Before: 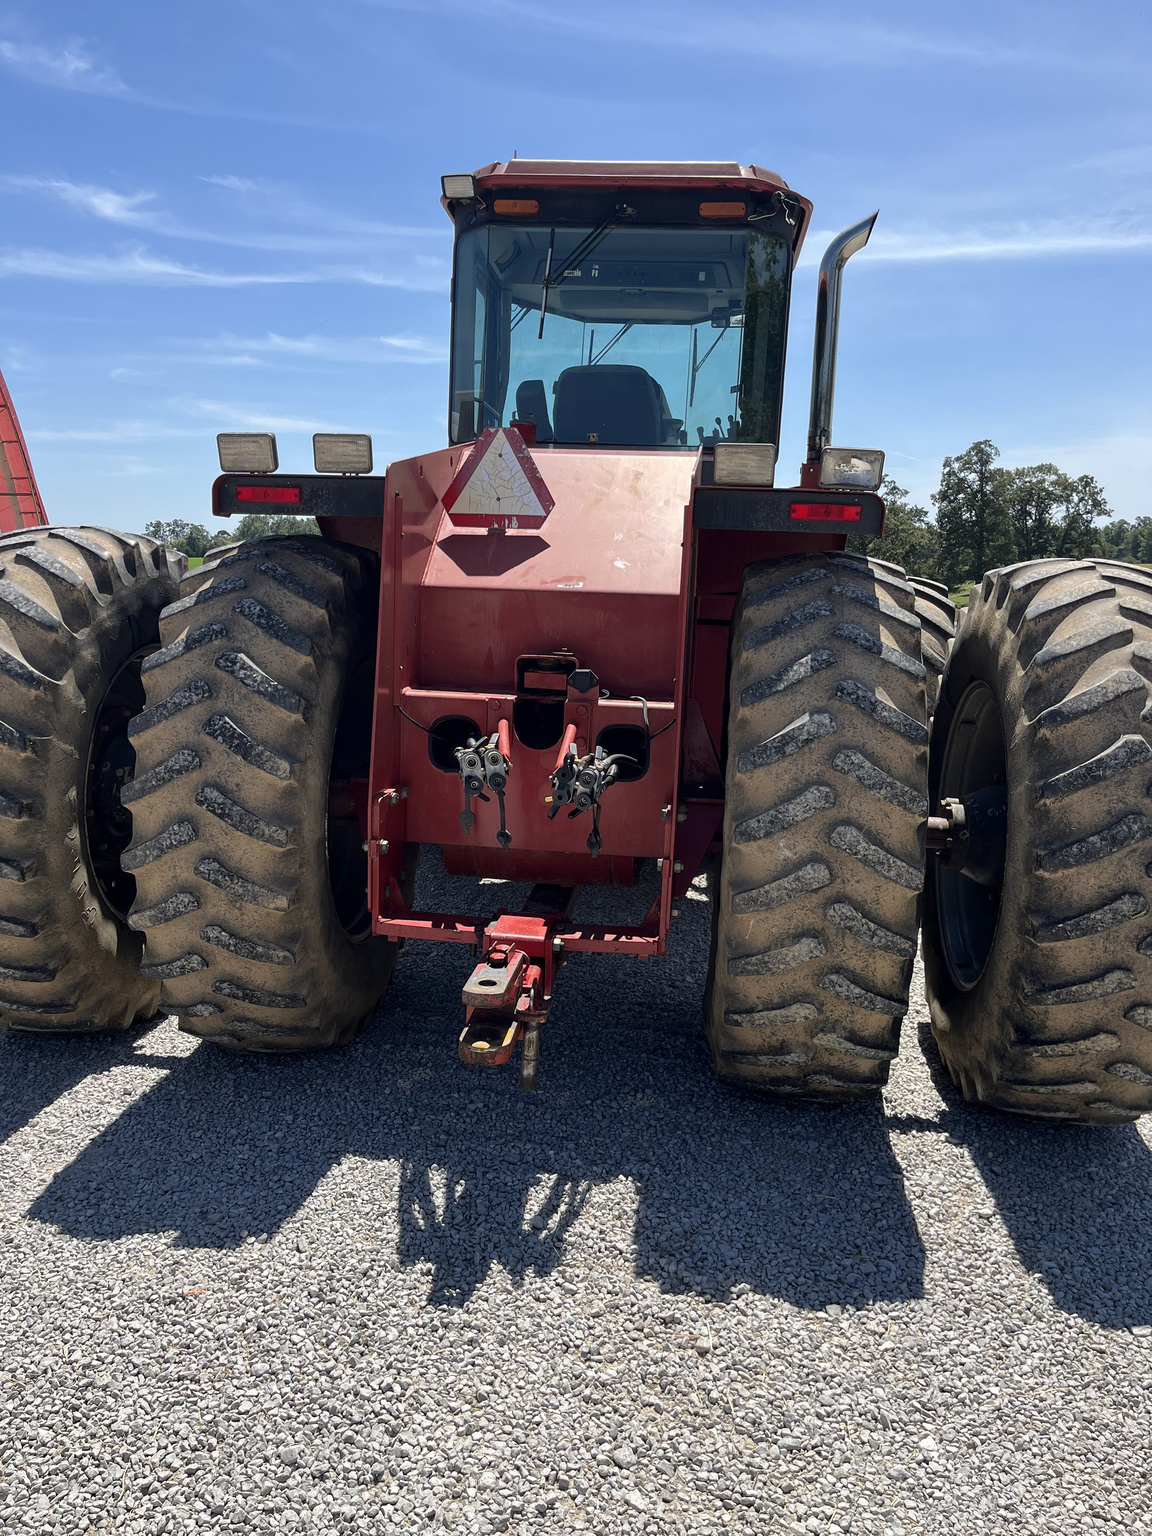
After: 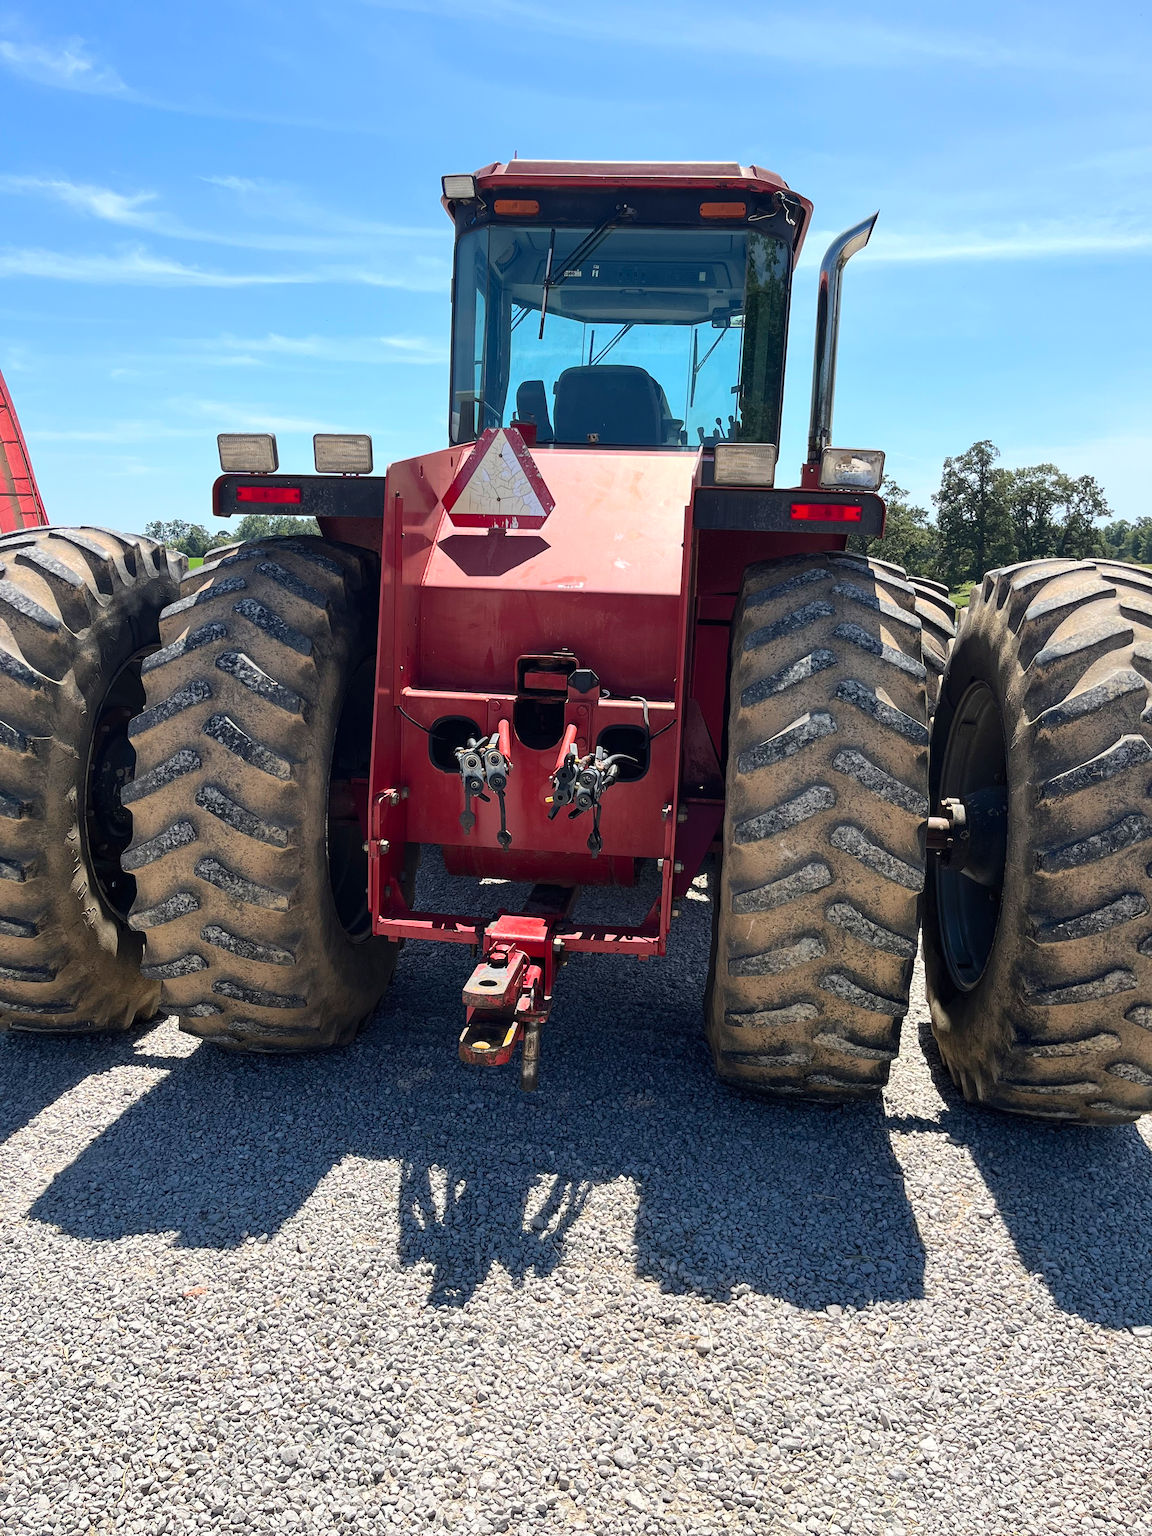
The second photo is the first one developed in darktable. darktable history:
contrast brightness saturation: contrast 0.203, brightness 0.165, saturation 0.225
